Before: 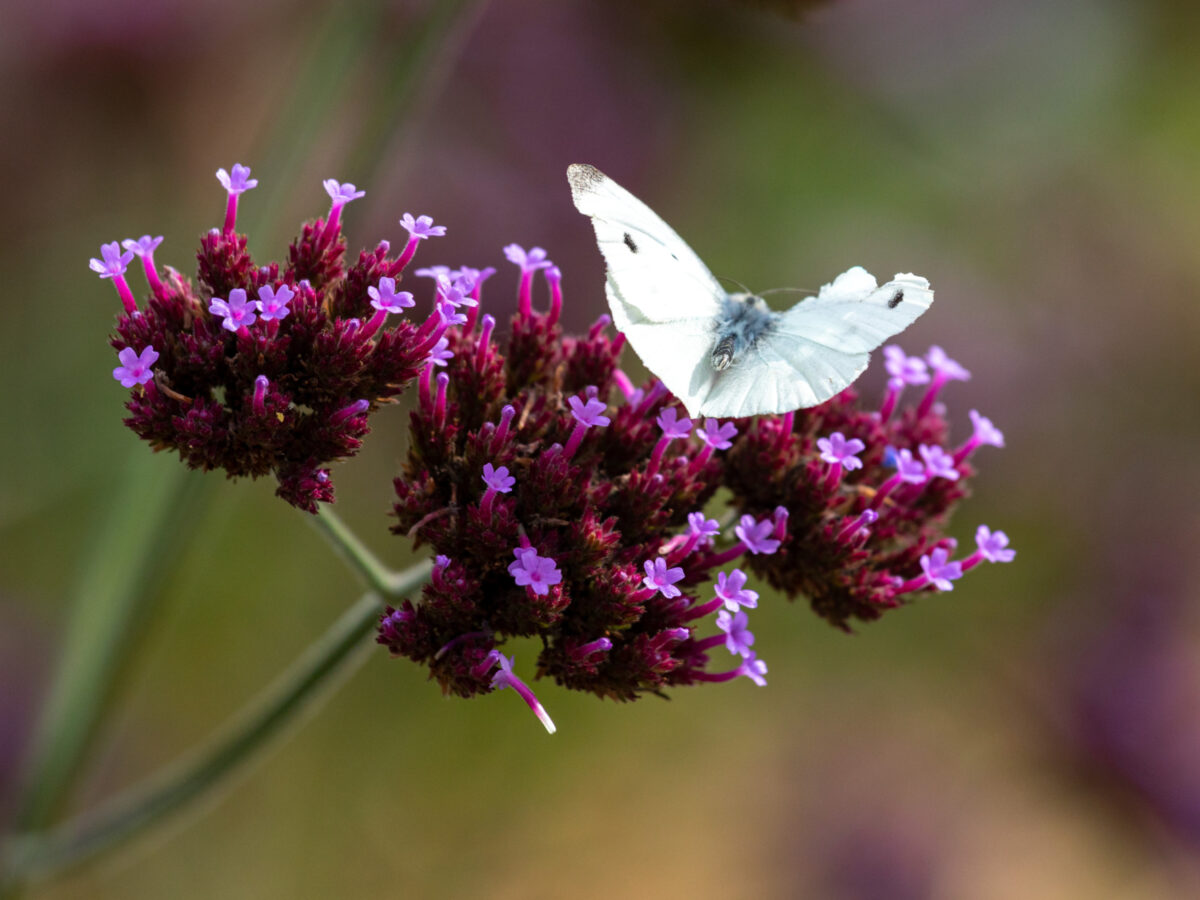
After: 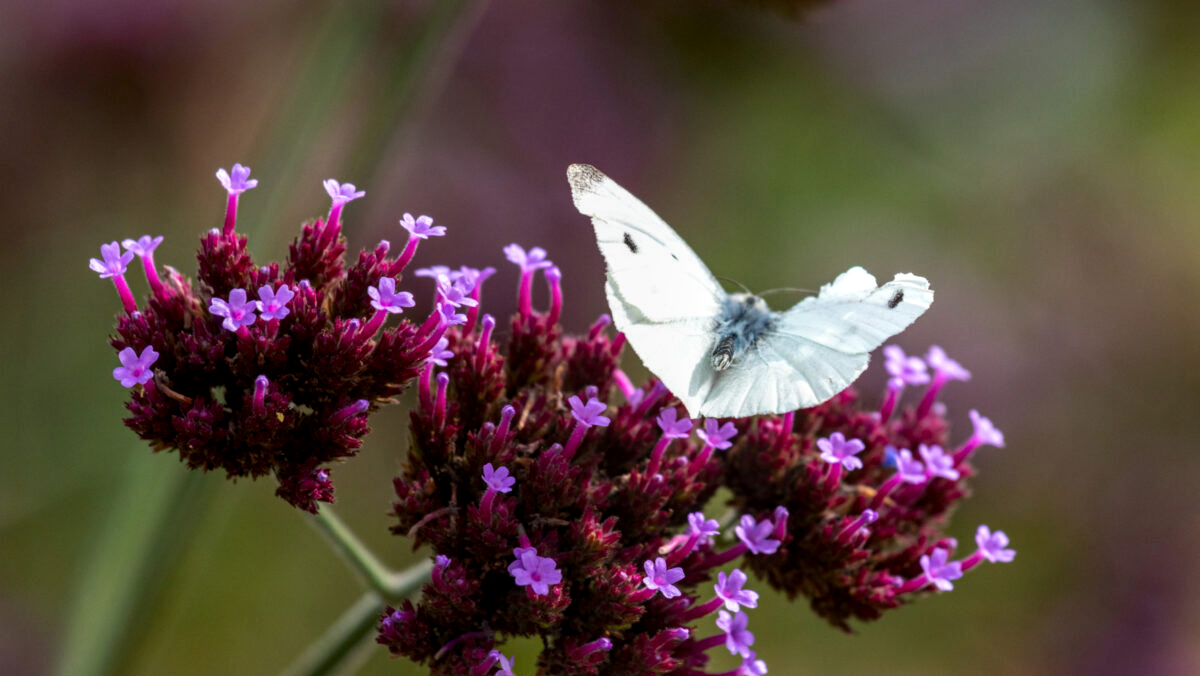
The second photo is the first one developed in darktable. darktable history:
shadows and highlights: shadows 61.9, white point adjustment 0.305, highlights -34.01, compress 83.63%
contrast brightness saturation: contrast 0.025, brightness -0.042
local contrast: on, module defaults
crop: bottom 24.815%
